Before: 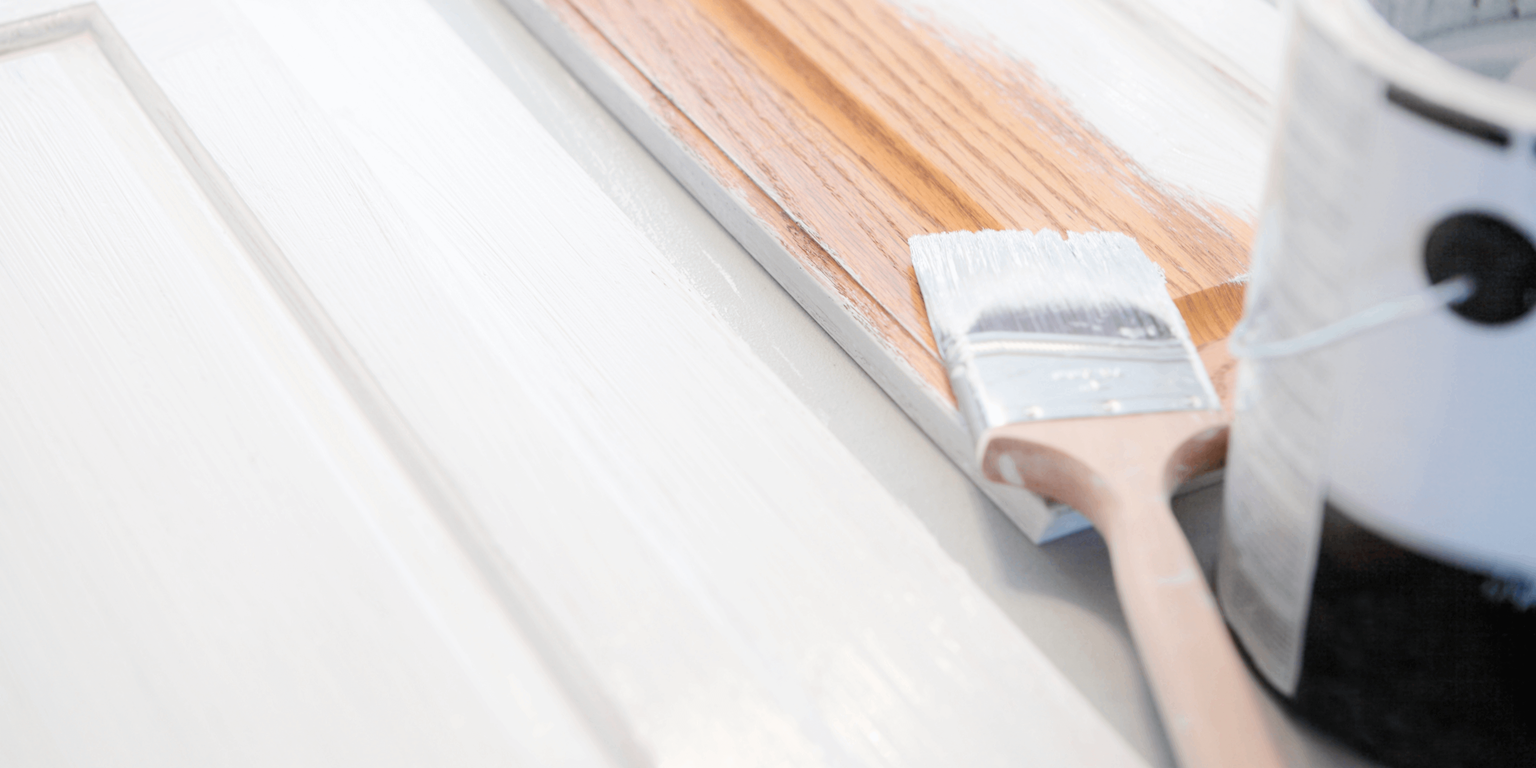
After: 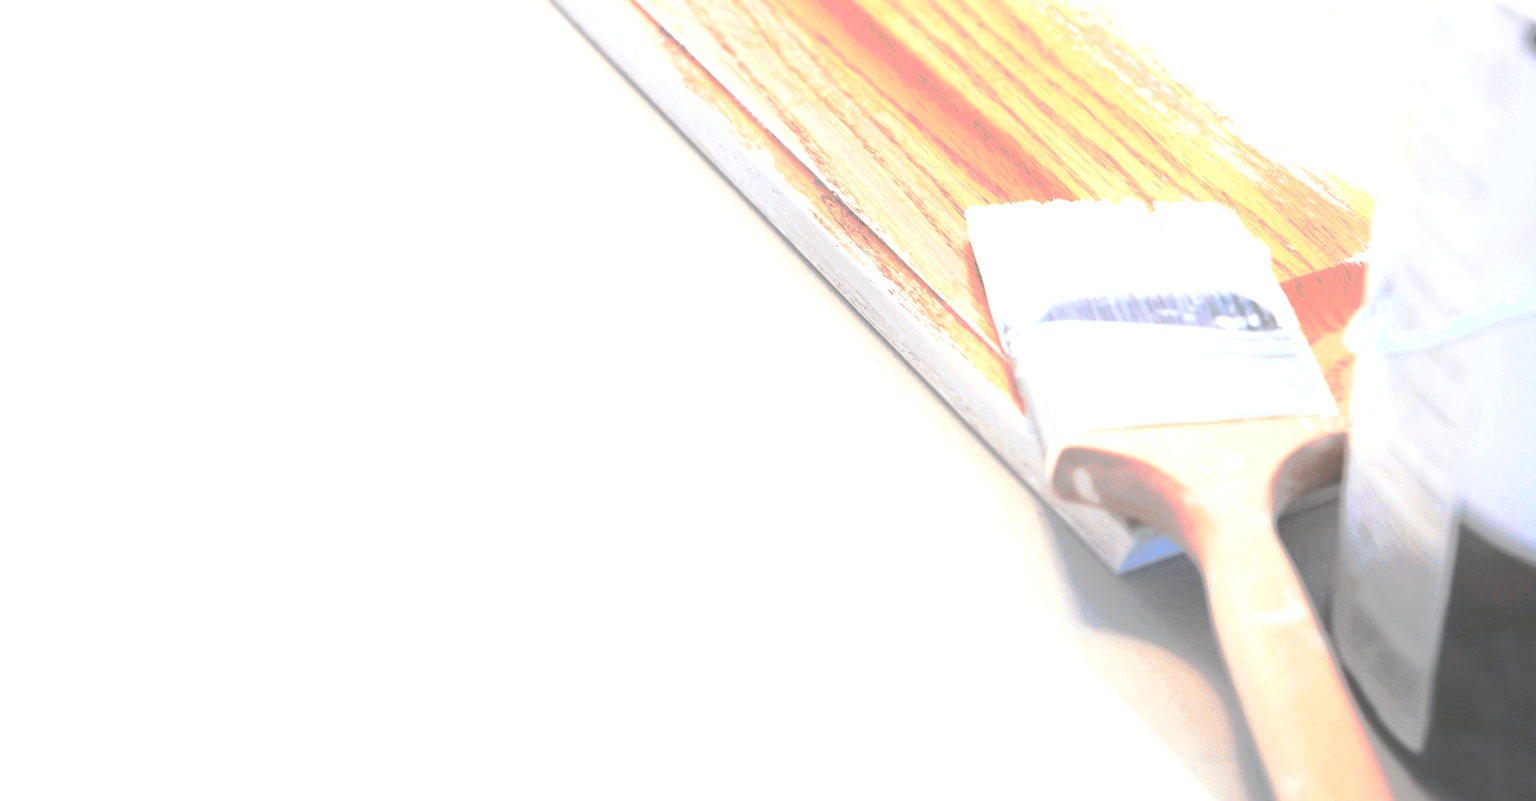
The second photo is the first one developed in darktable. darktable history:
exposure: black level correction 0, exposure 0.695 EV, compensate highlight preservation false
crop: left 6.303%, top 8.013%, right 9.533%, bottom 4.096%
contrast brightness saturation: contrast 0.273
tone curve: curves: ch0 [(0, 0) (0.003, 0.322) (0.011, 0.327) (0.025, 0.345) (0.044, 0.365) (0.069, 0.378) (0.1, 0.391) (0.136, 0.403) (0.177, 0.412) (0.224, 0.429) (0.277, 0.448) (0.335, 0.474) (0.399, 0.503) (0.468, 0.537) (0.543, 0.57) (0.623, 0.61) (0.709, 0.653) (0.801, 0.699) (0.898, 0.75) (1, 1)], preserve colors none
